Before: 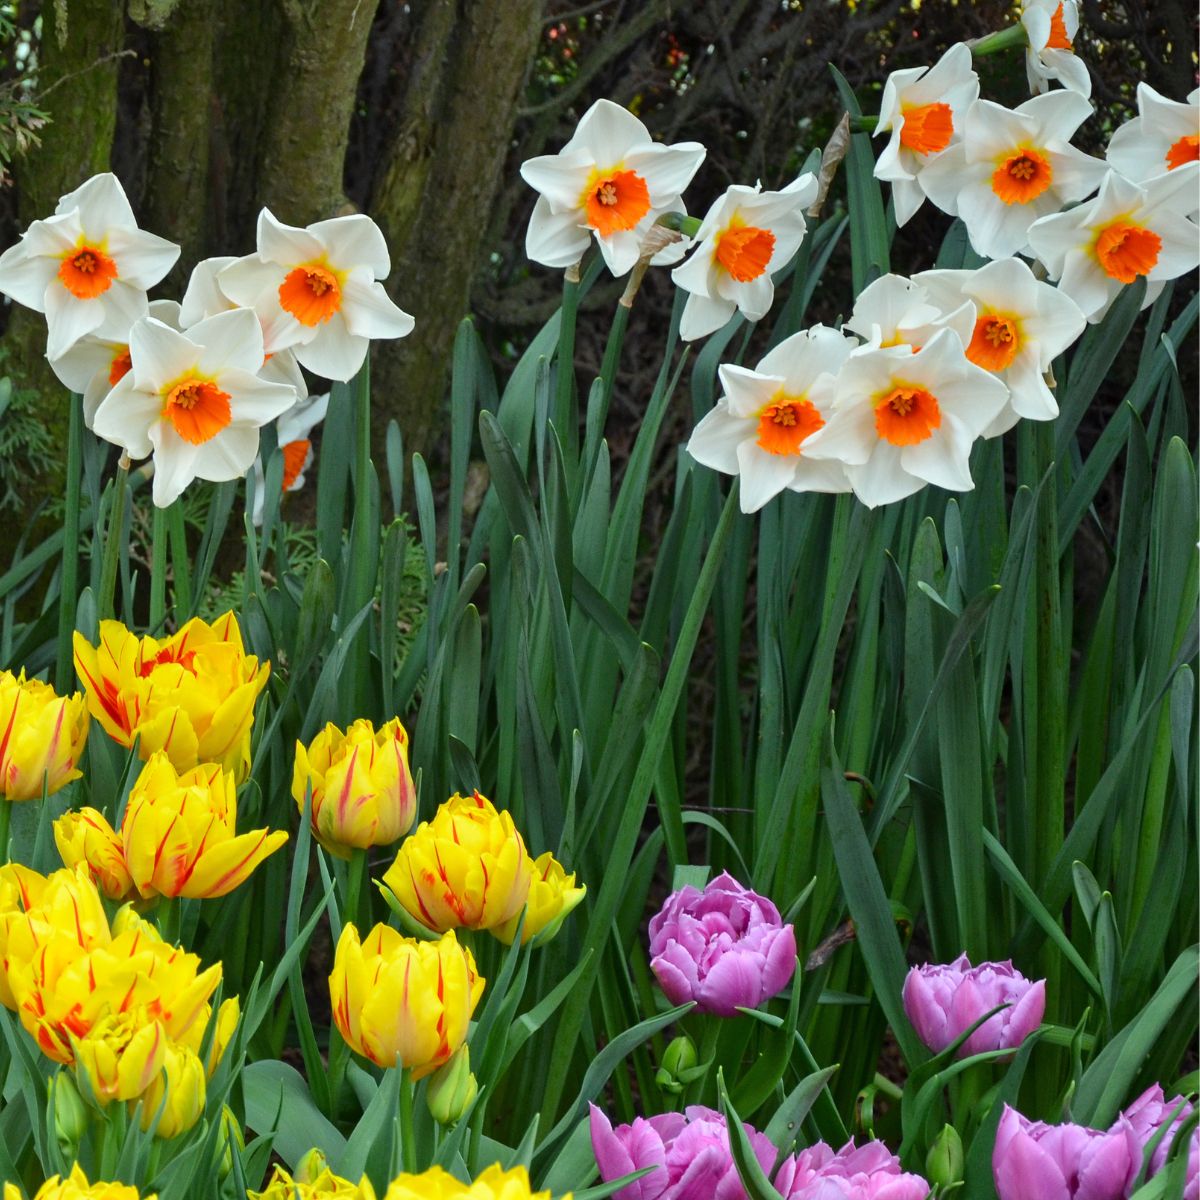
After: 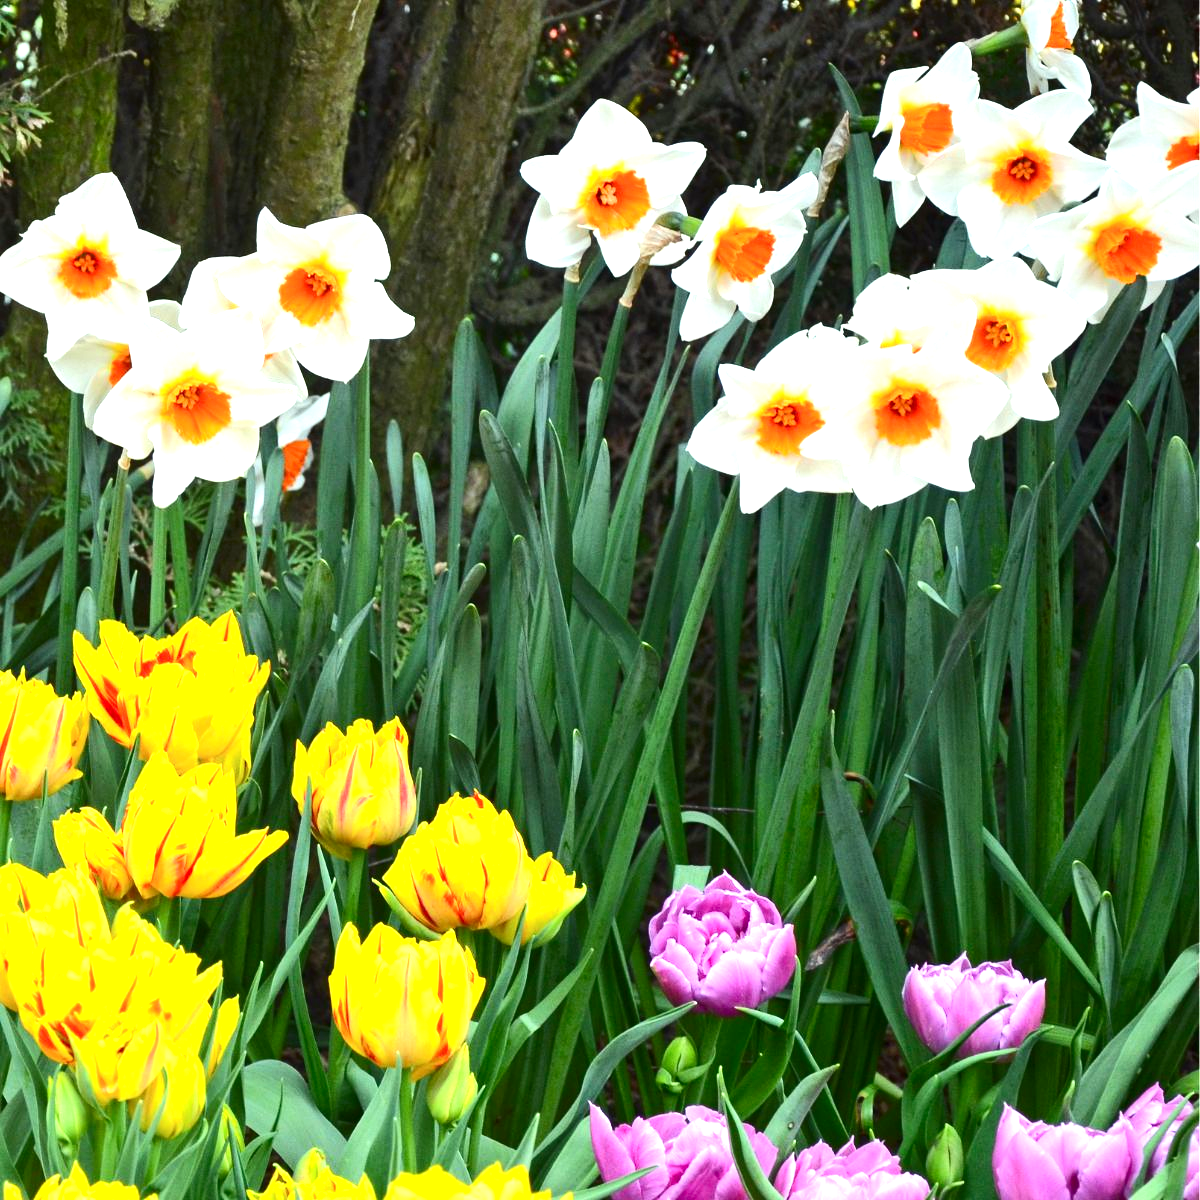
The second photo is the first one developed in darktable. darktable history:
tone curve: curves: ch0 [(0, 0) (0.003, 0.012) (0.011, 0.015) (0.025, 0.02) (0.044, 0.032) (0.069, 0.044) (0.1, 0.063) (0.136, 0.085) (0.177, 0.121) (0.224, 0.159) (0.277, 0.207) (0.335, 0.261) (0.399, 0.328) (0.468, 0.41) (0.543, 0.506) (0.623, 0.609) (0.709, 0.719) (0.801, 0.82) (0.898, 0.907) (1, 1)], color space Lab, independent channels
exposure: black level correction 0, exposure 1.2 EV, compensate highlight preservation false
